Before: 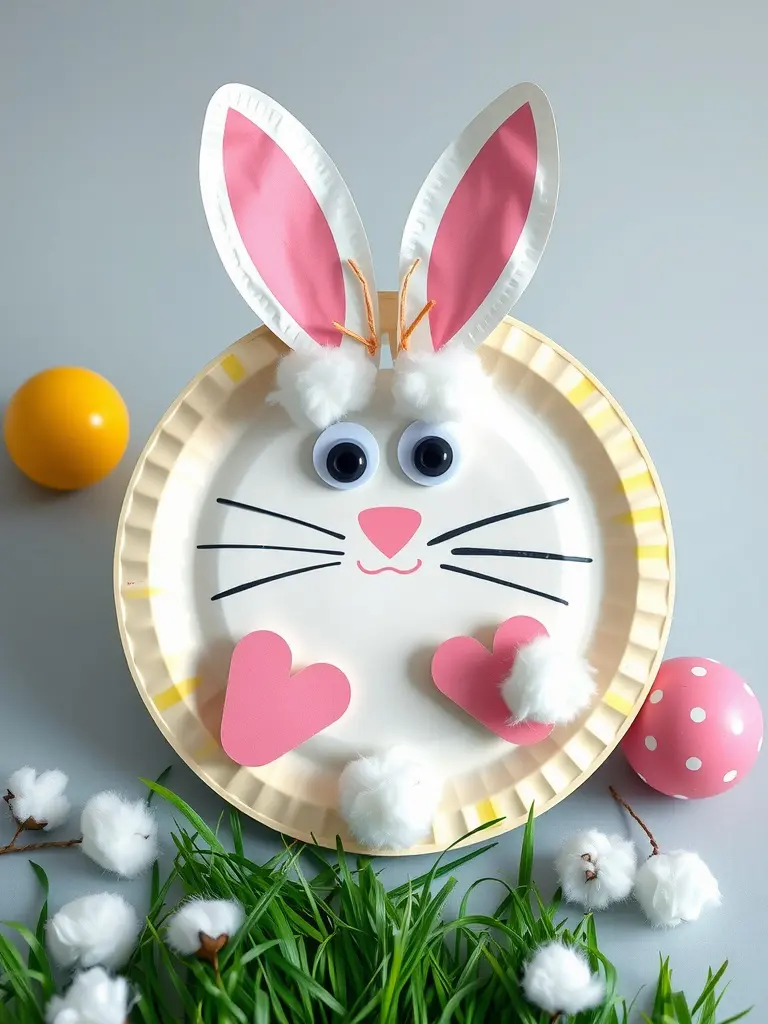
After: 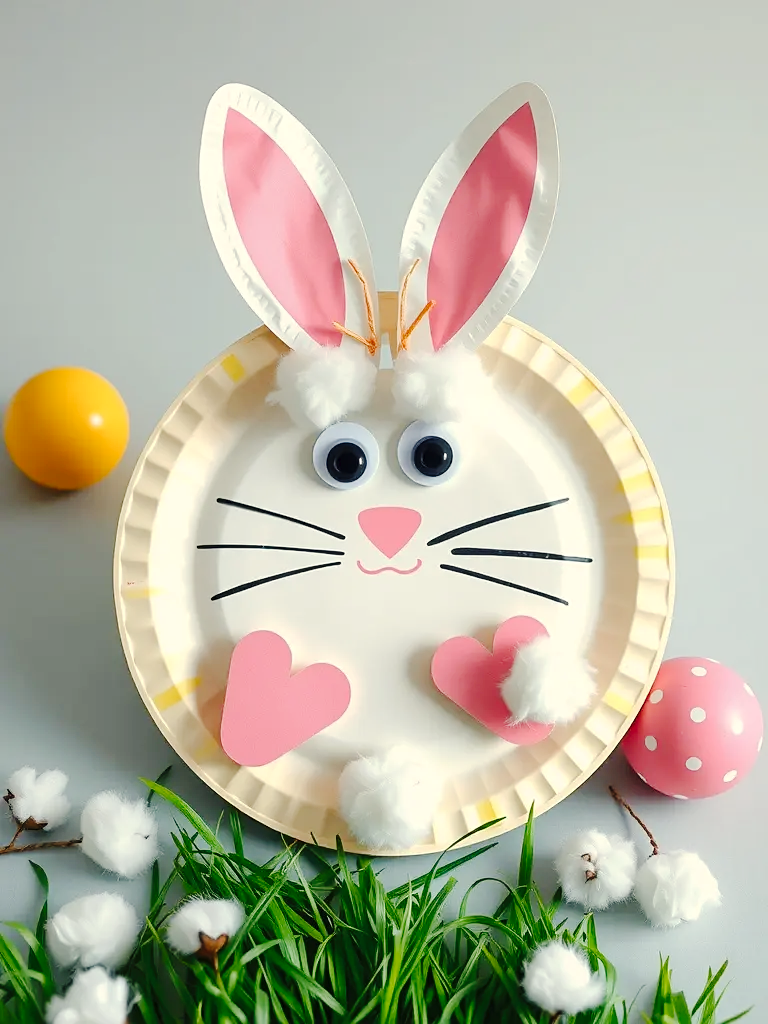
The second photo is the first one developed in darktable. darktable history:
sharpen: amount 0.2
white balance: red 1.029, blue 0.92
tone curve: curves: ch0 [(0, 0) (0.003, 0.015) (0.011, 0.021) (0.025, 0.032) (0.044, 0.046) (0.069, 0.062) (0.1, 0.08) (0.136, 0.117) (0.177, 0.165) (0.224, 0.221) (0.277, 0.298) (0.335, 0.385) (0.399, 0.469) (0.468, 0.558) (0.543, 0.637) (0.623, 0.708) (0.709, 0.771) (0.801, 0.84) (0.898, 0.907) (1, 1)], preserve colors none
